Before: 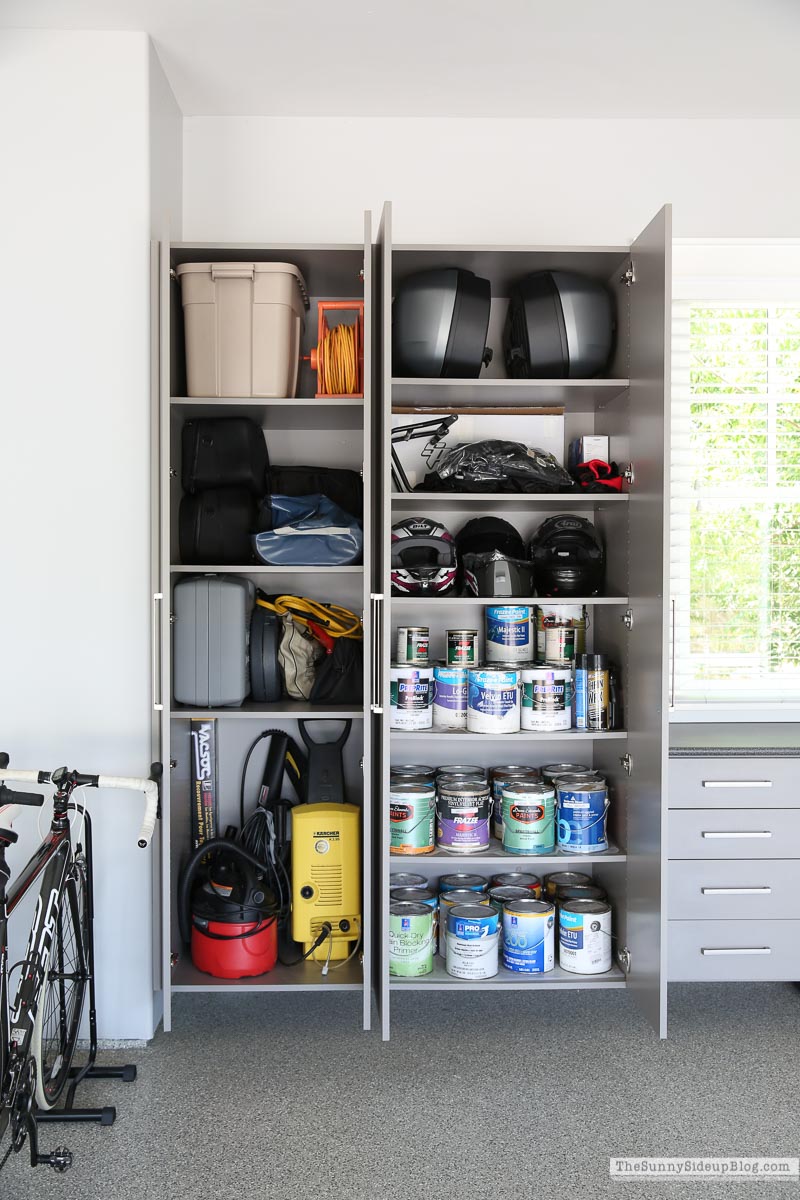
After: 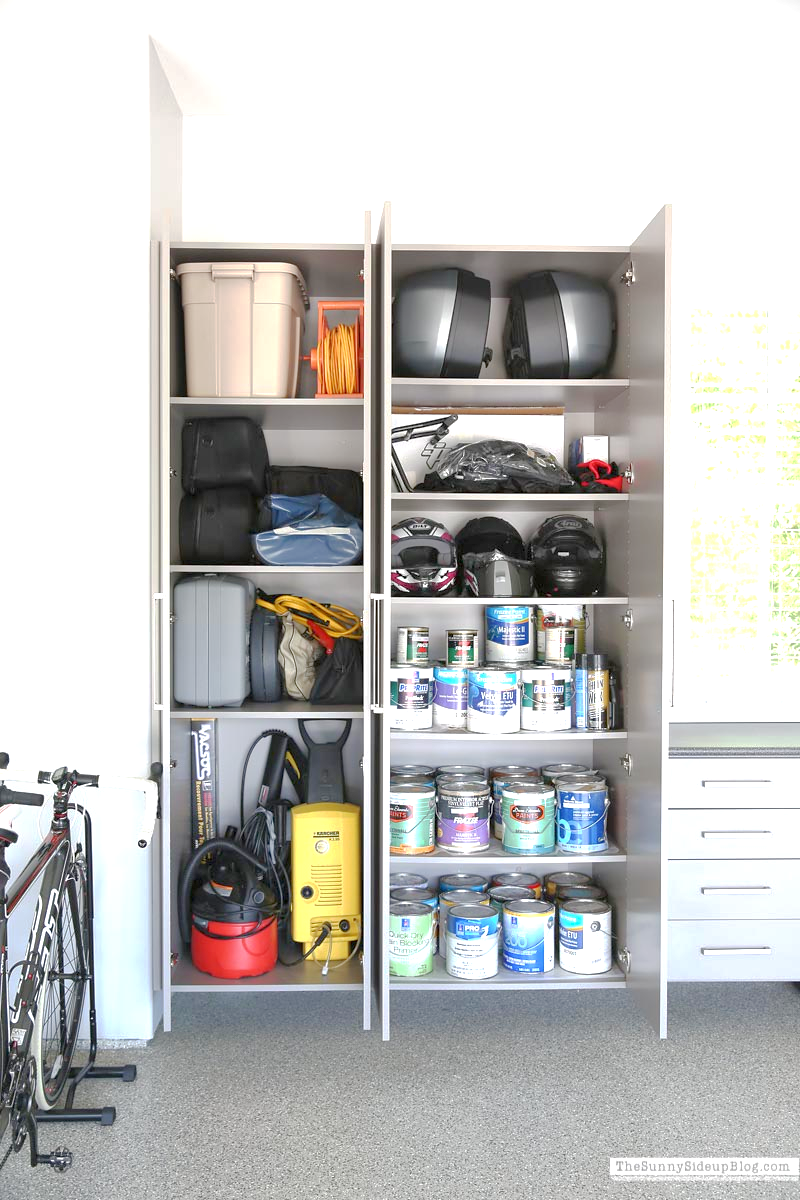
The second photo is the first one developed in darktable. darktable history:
base curve: curves: ch0 [(0, 0) (0.235, 0.266) (0.503, 0.496) (0.786, 0.72) (1, 1)], preserve colors none
exposure: exposure 0.742 EV, compensate highlight preservation false
tone equalizer: -7 EV 0.148 EV, -6 EV 0.606 EV, -5 EV 1.15 EV, -4 EV 1.35 EV, -3 EV 1.16 EV, -2 EV 0.6 EV, -1 EV 0.158 EV, smoothing diameter 24.92%, edges refinement/feathering 13.79, preserve details guided filter
